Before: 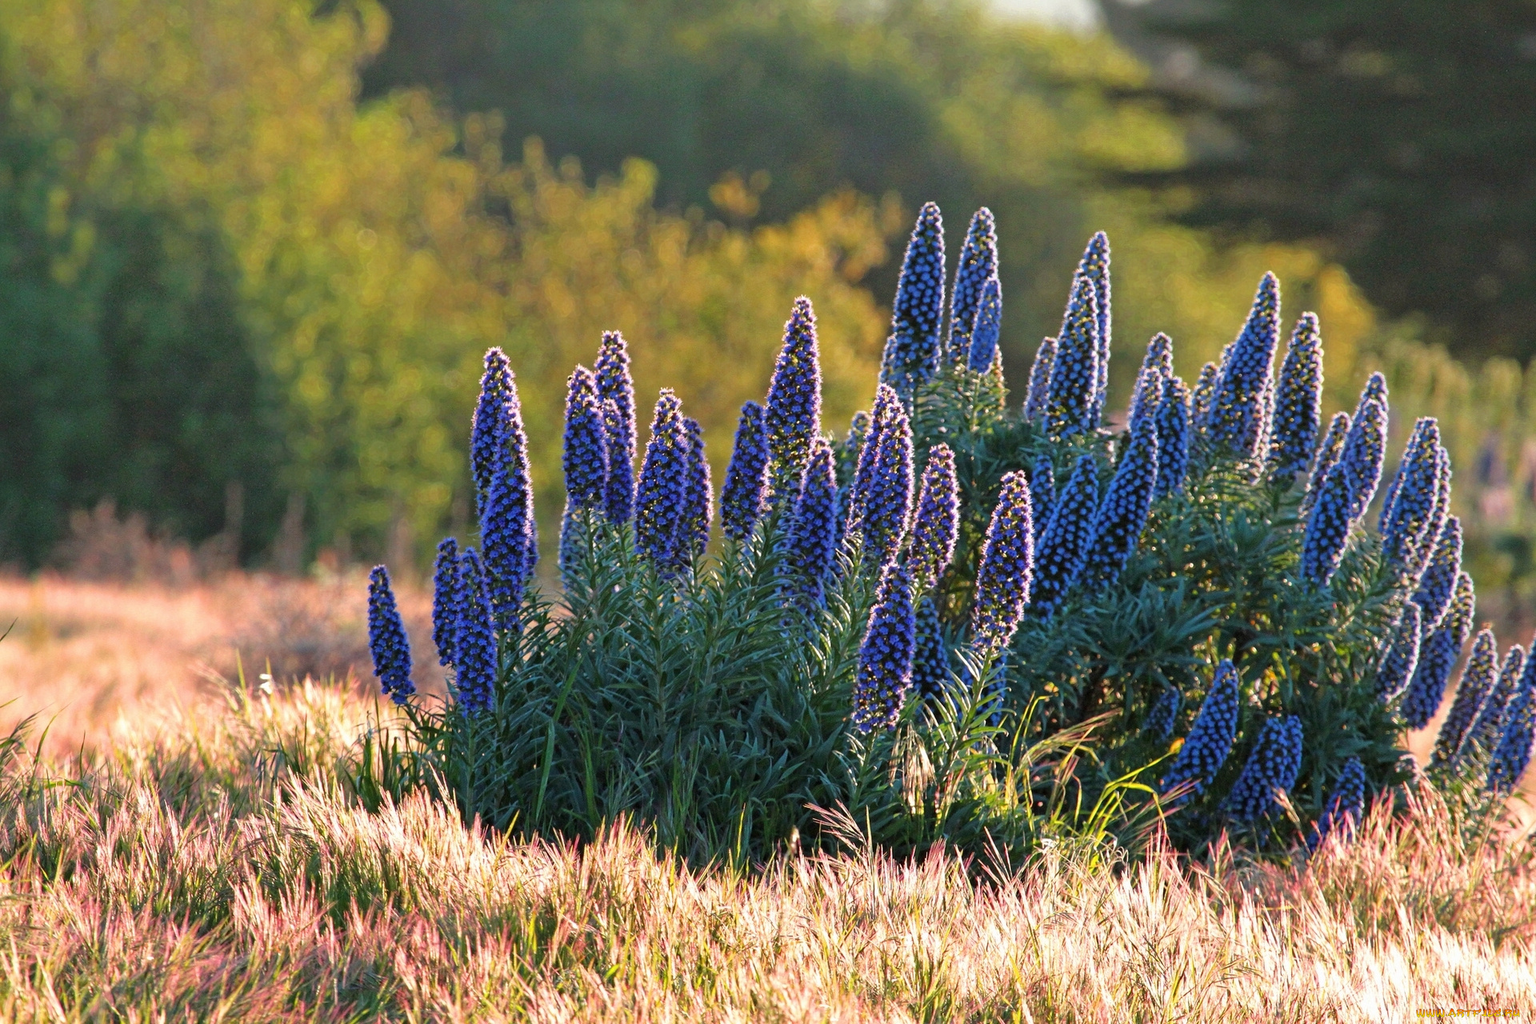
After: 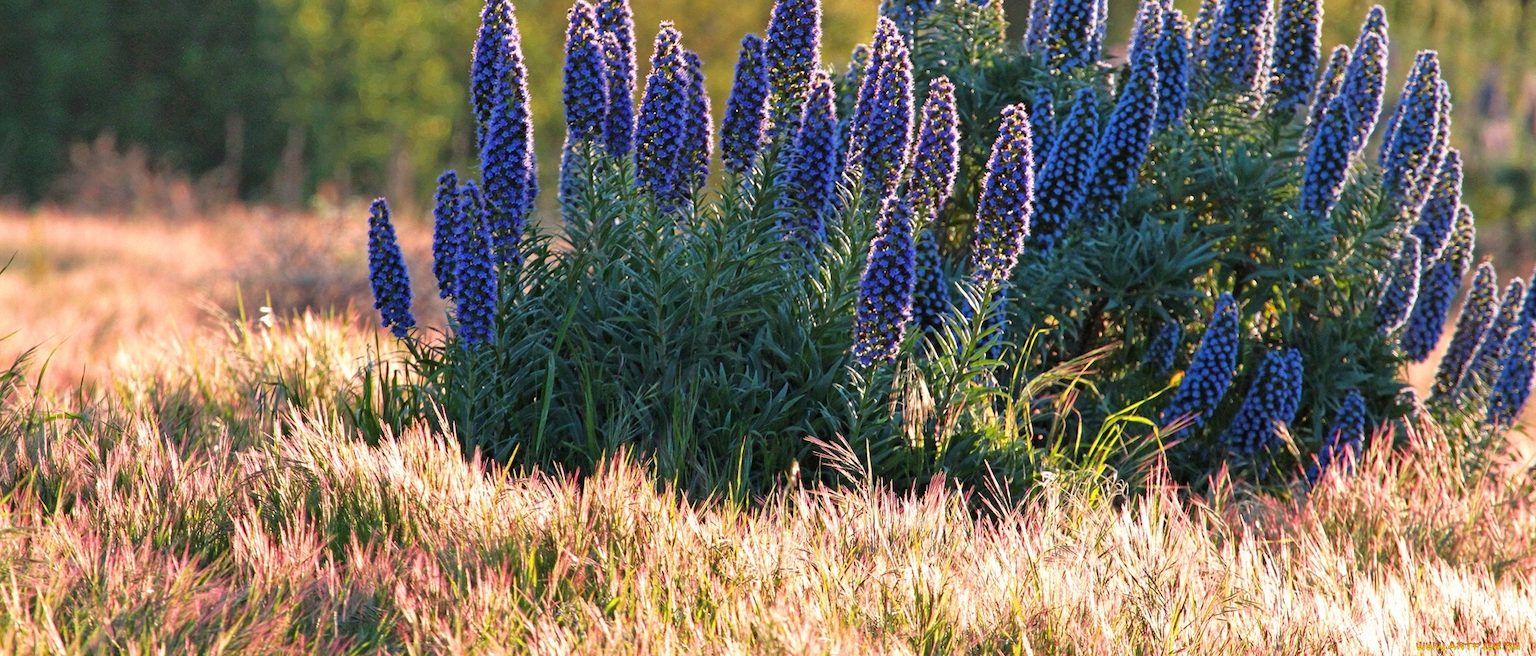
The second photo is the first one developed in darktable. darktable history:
crop and rotate: top 35.861%
